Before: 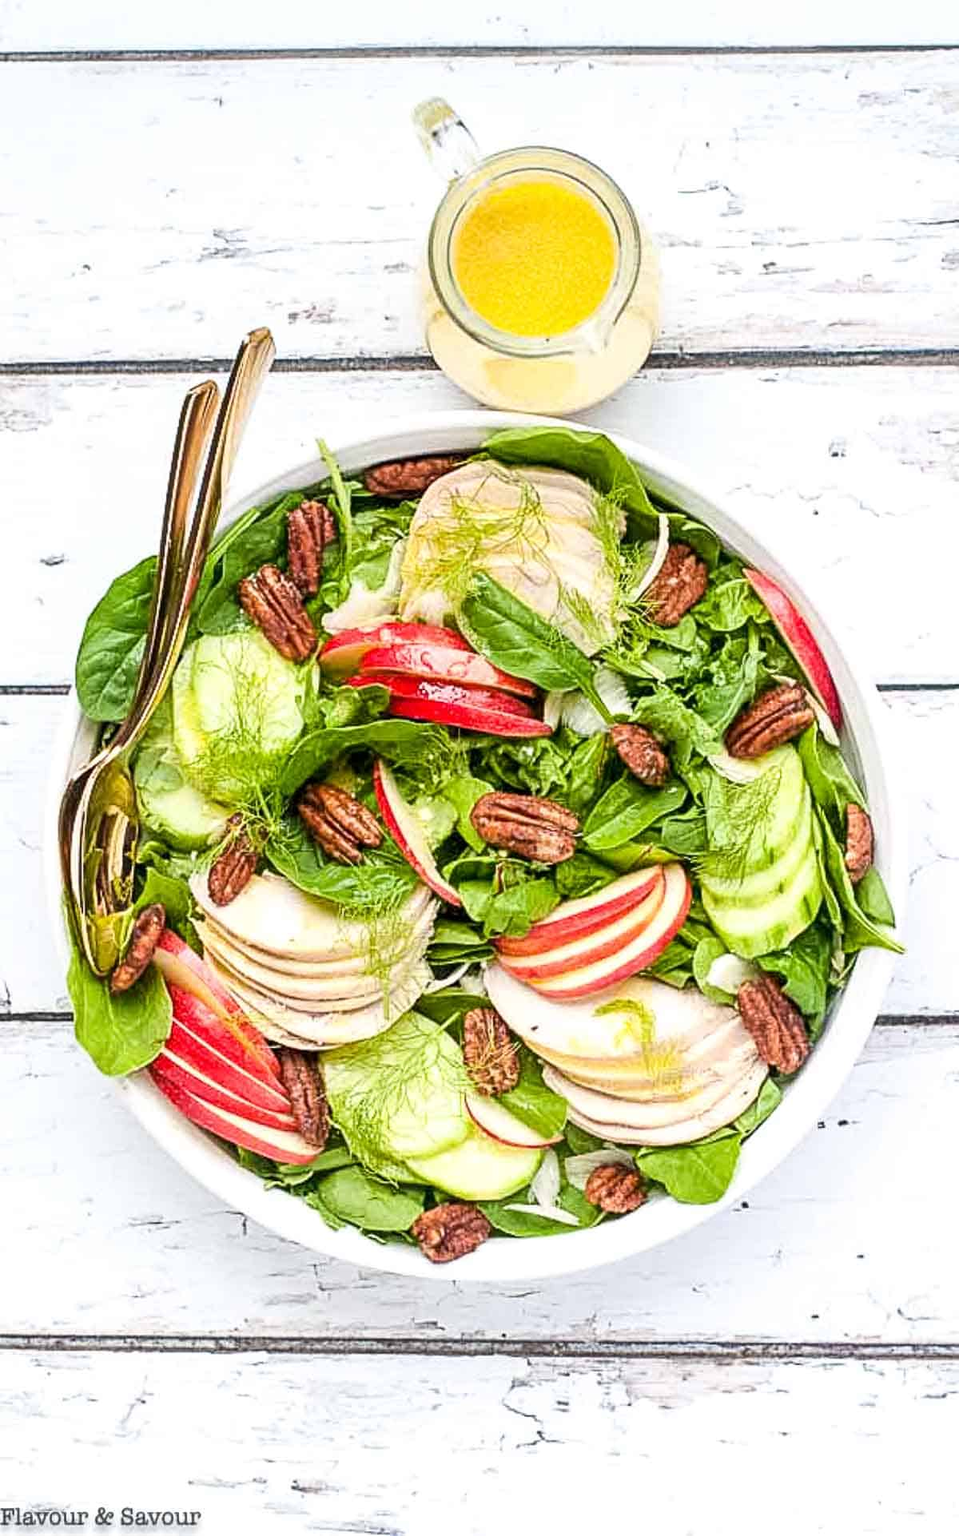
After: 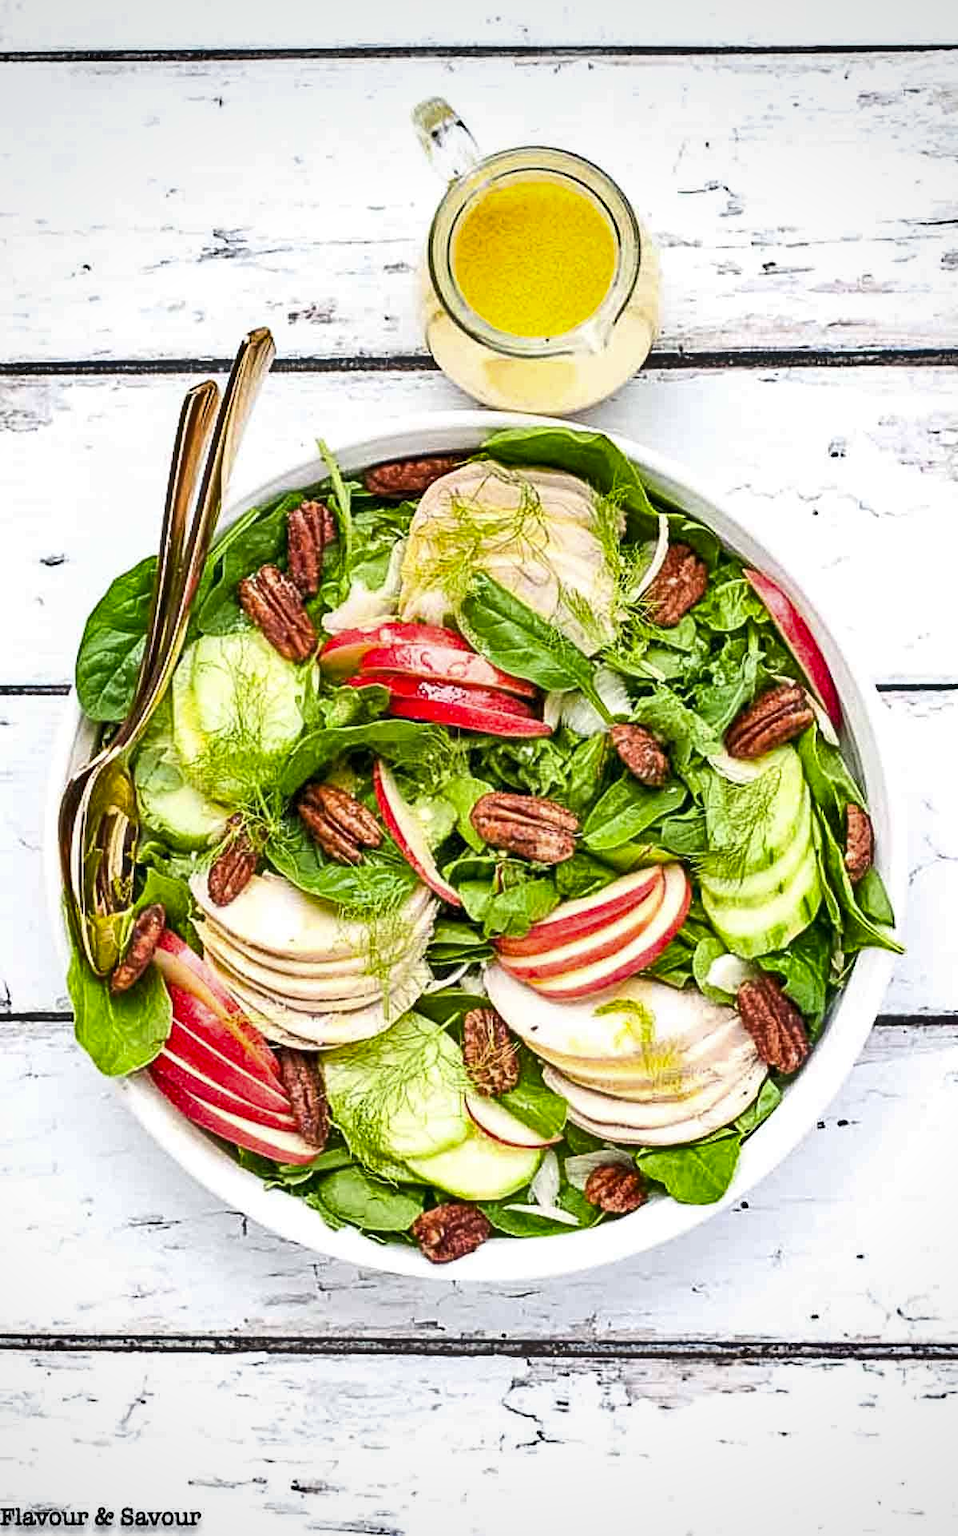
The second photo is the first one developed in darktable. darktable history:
haze removal: compatibility mode true, adaptive false
vignetting: fall-off start 73.81%, brightness -0.291
shadows and highlights: soften with gaussian
